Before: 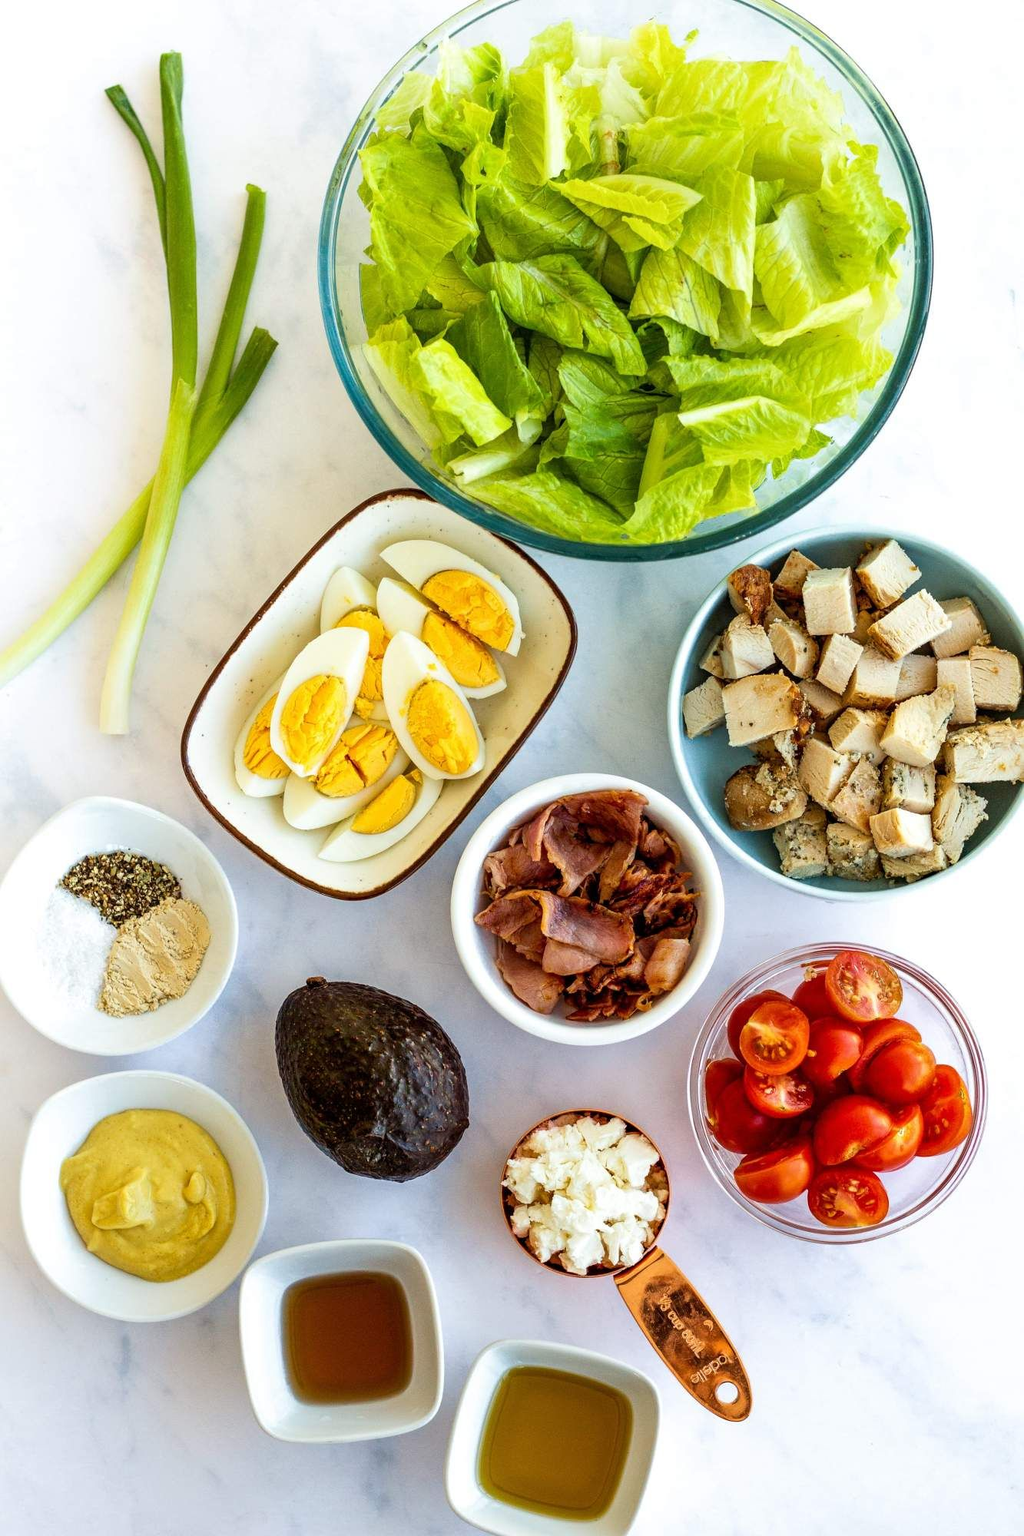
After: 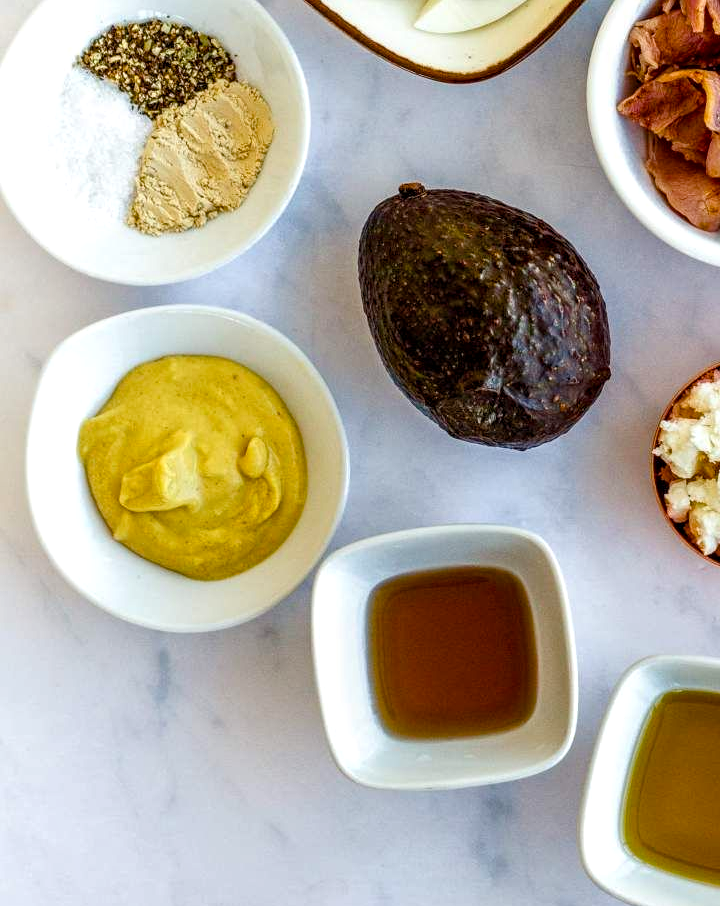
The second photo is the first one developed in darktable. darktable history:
local contrast: detail 130%
crop and rotate: top 54.479%, right 45.97%, bottom 0.179%
color balance rgb: linear chroma grading › global chroma 0.668%, perceptual saturation grading › global saturation 20%, perceptual saturation grading › highlights -25.152%, perceptual saturation grading › shadows 25.141%, global vibrance 20%
